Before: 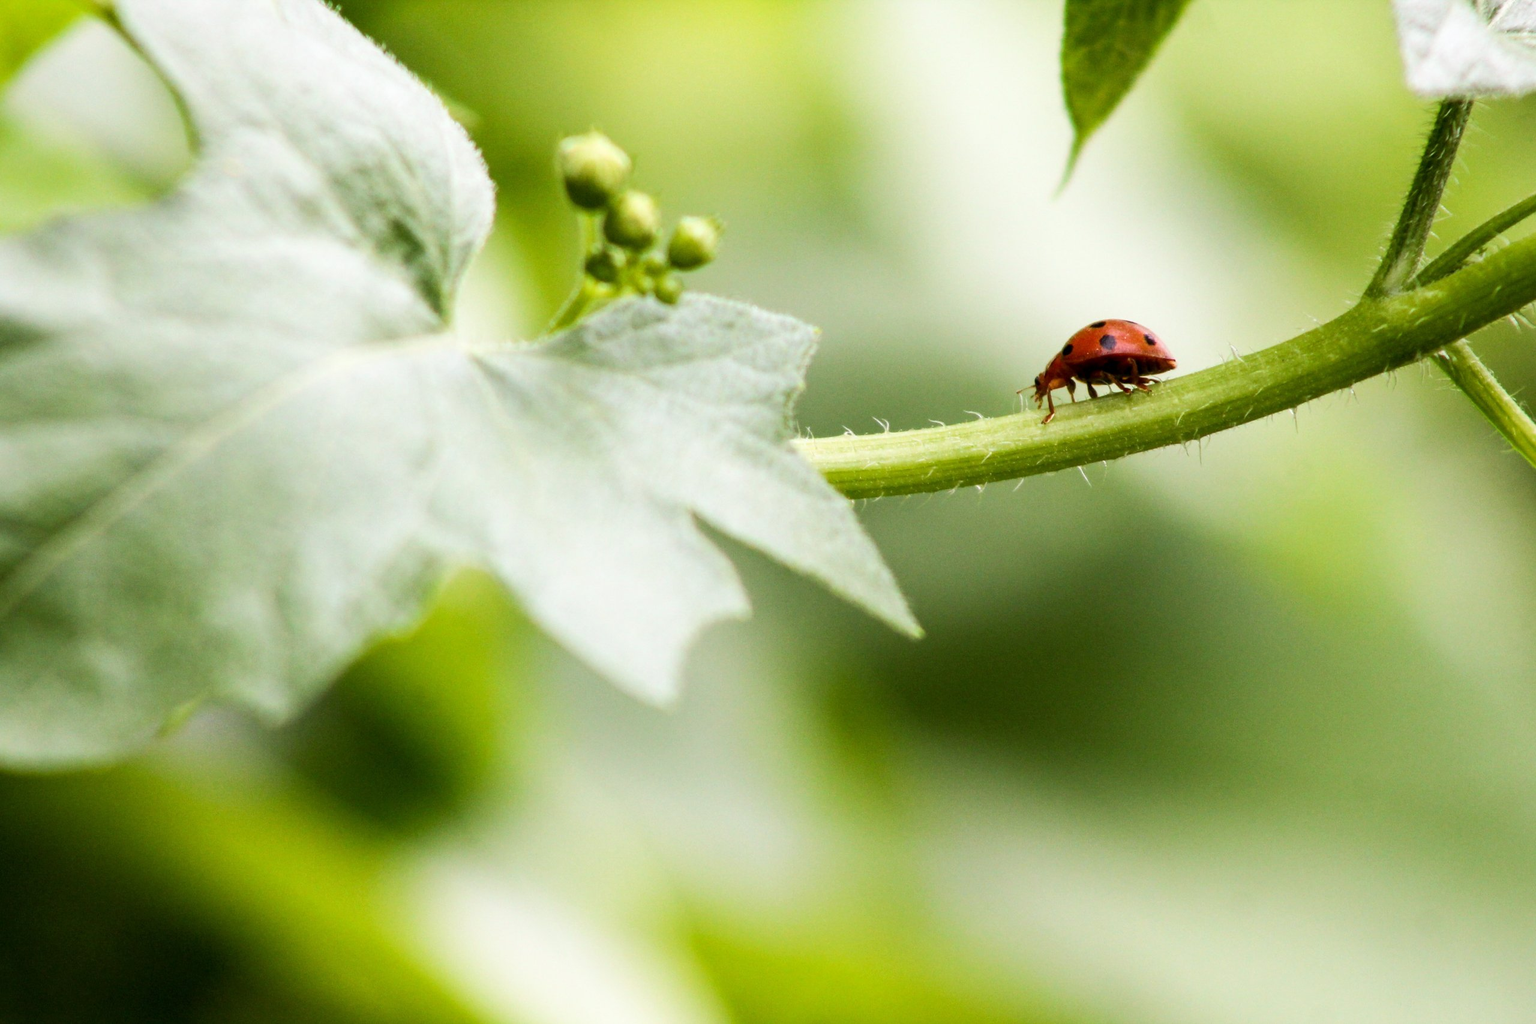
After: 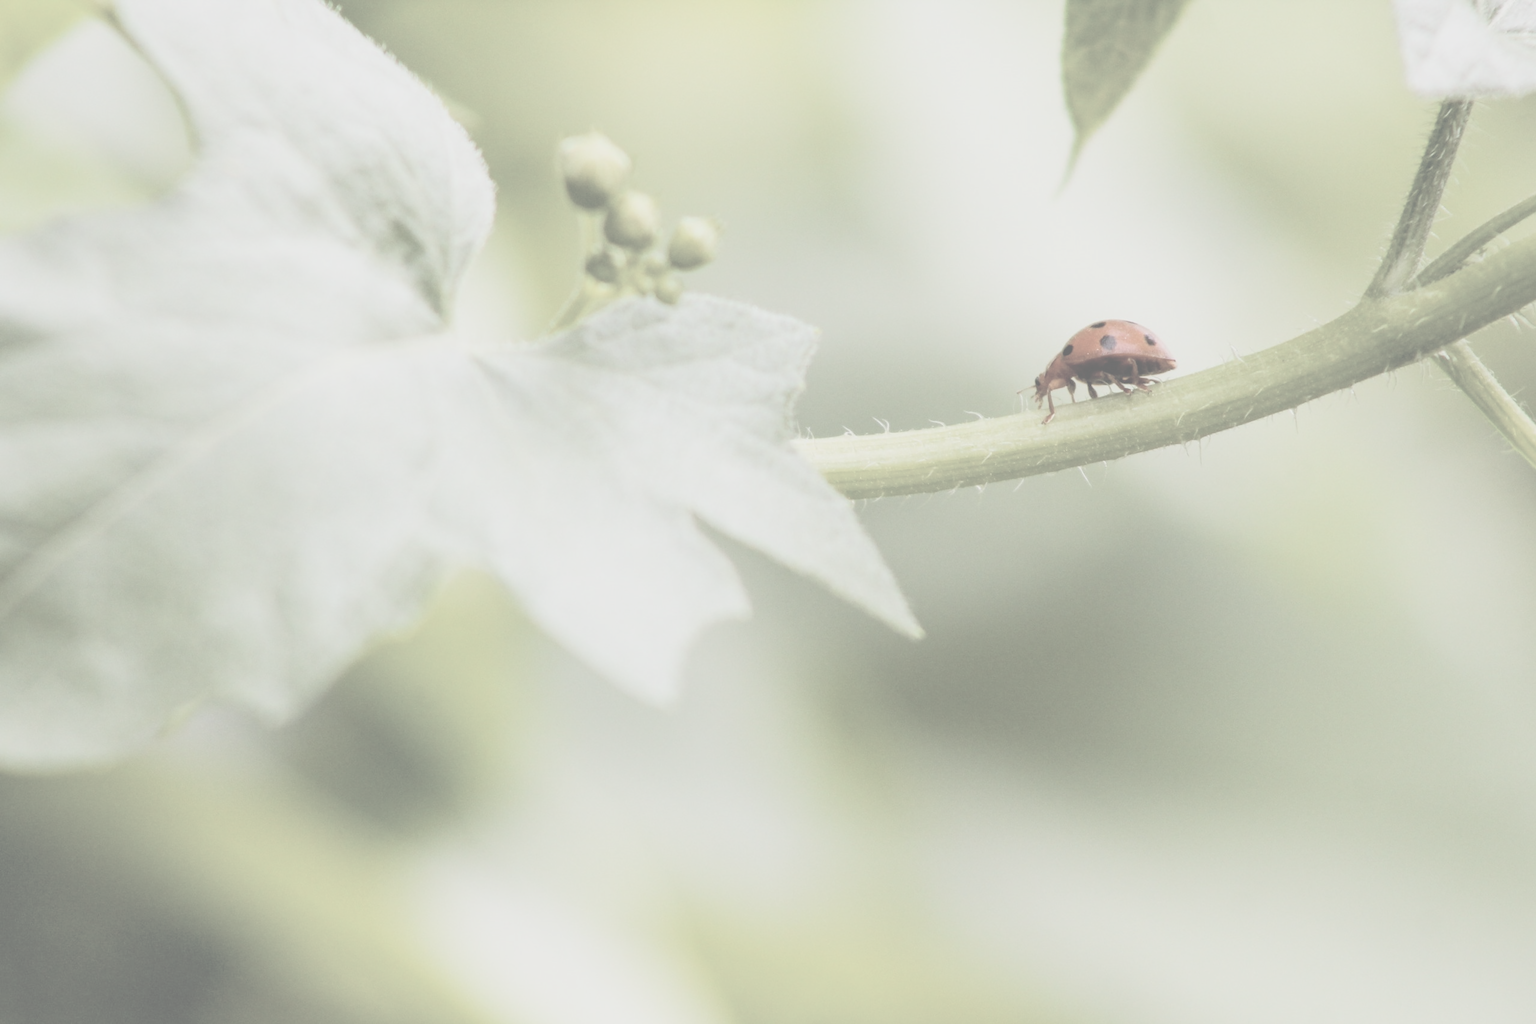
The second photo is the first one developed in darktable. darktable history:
contrast brightness saturation: contrast -0.318, brightness 0.731, saturation -0.763
